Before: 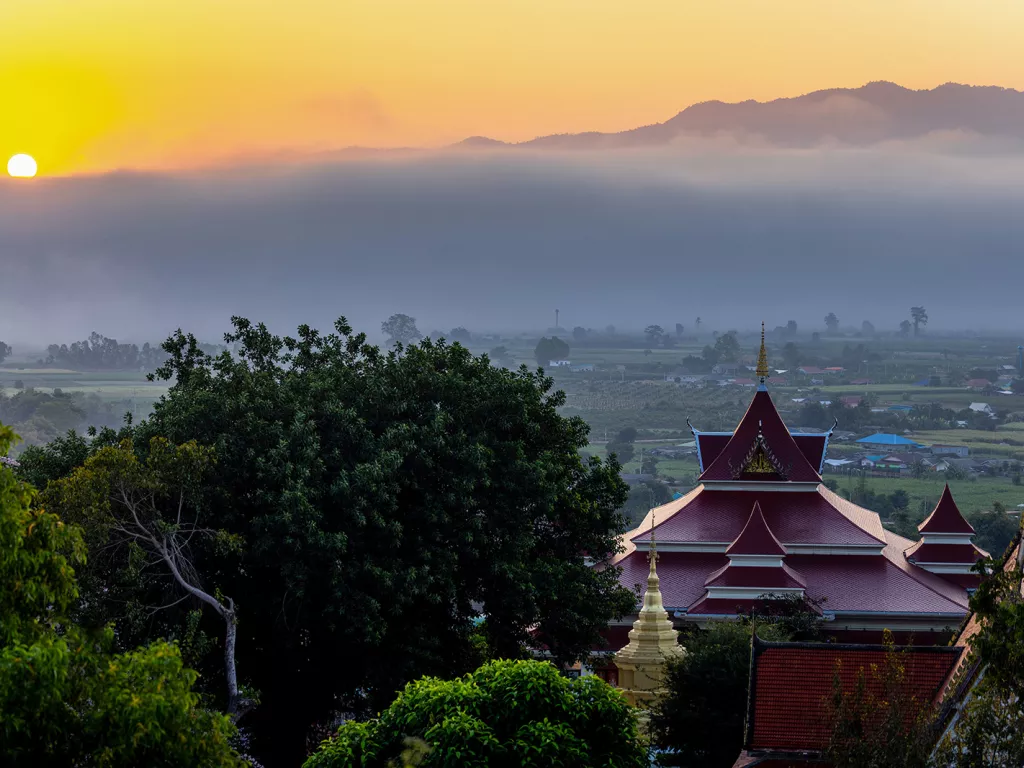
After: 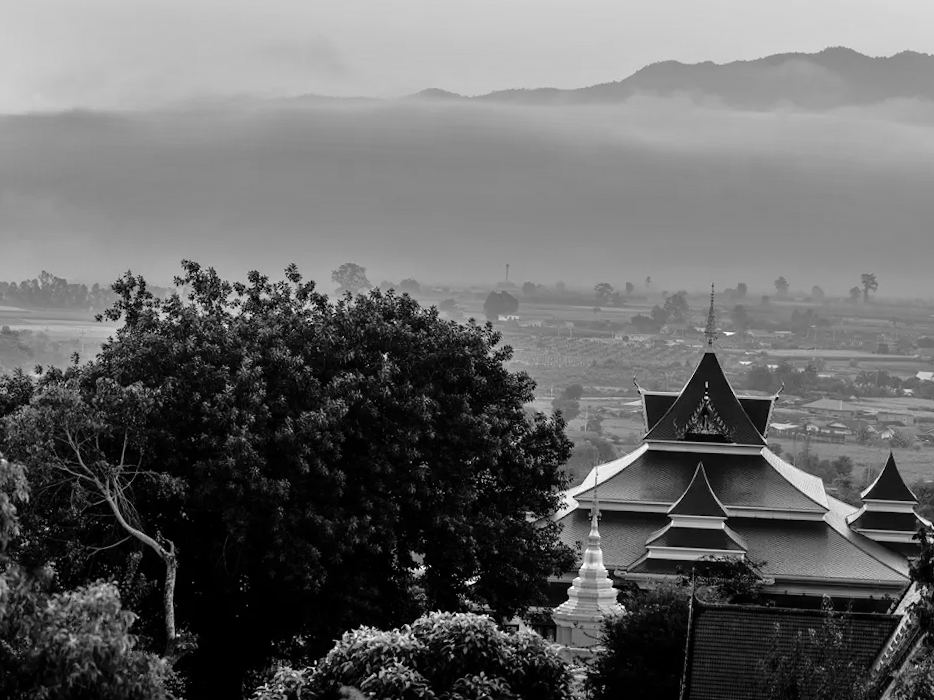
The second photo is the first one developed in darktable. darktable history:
crop and rotate: angle -1.96°, left 3.097%, top 4.154%, right 1.586%, bottom 0.529%
color balance rgb: linear chroma grading › global chroma 15%, perceptual saturation grading › global saturation 30%
monochrome: on, module defaults
tone equalizer: -7 EV 0.15 EV, -6 EV 0.6 EV, -5 EV 1.15 EV, -4 EV 1.33 EV, -3 EV 1.15 EV, -2 EV 0.6 EV, -1 EV 0.15 EV, mask exposure compensation -0.5 EV
